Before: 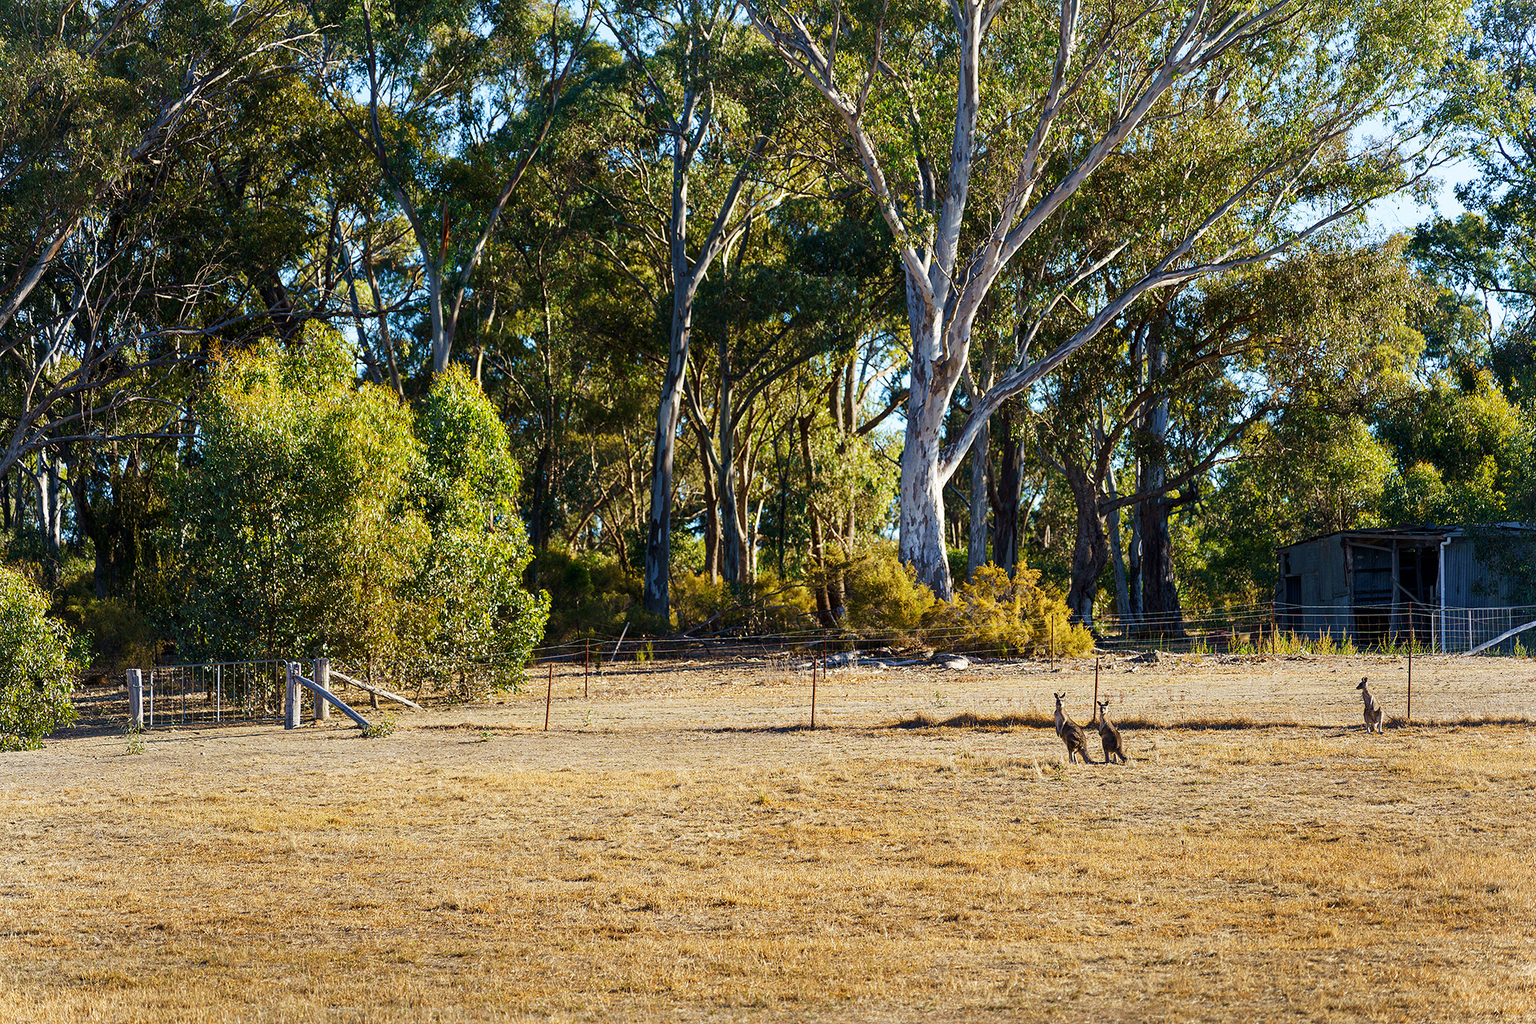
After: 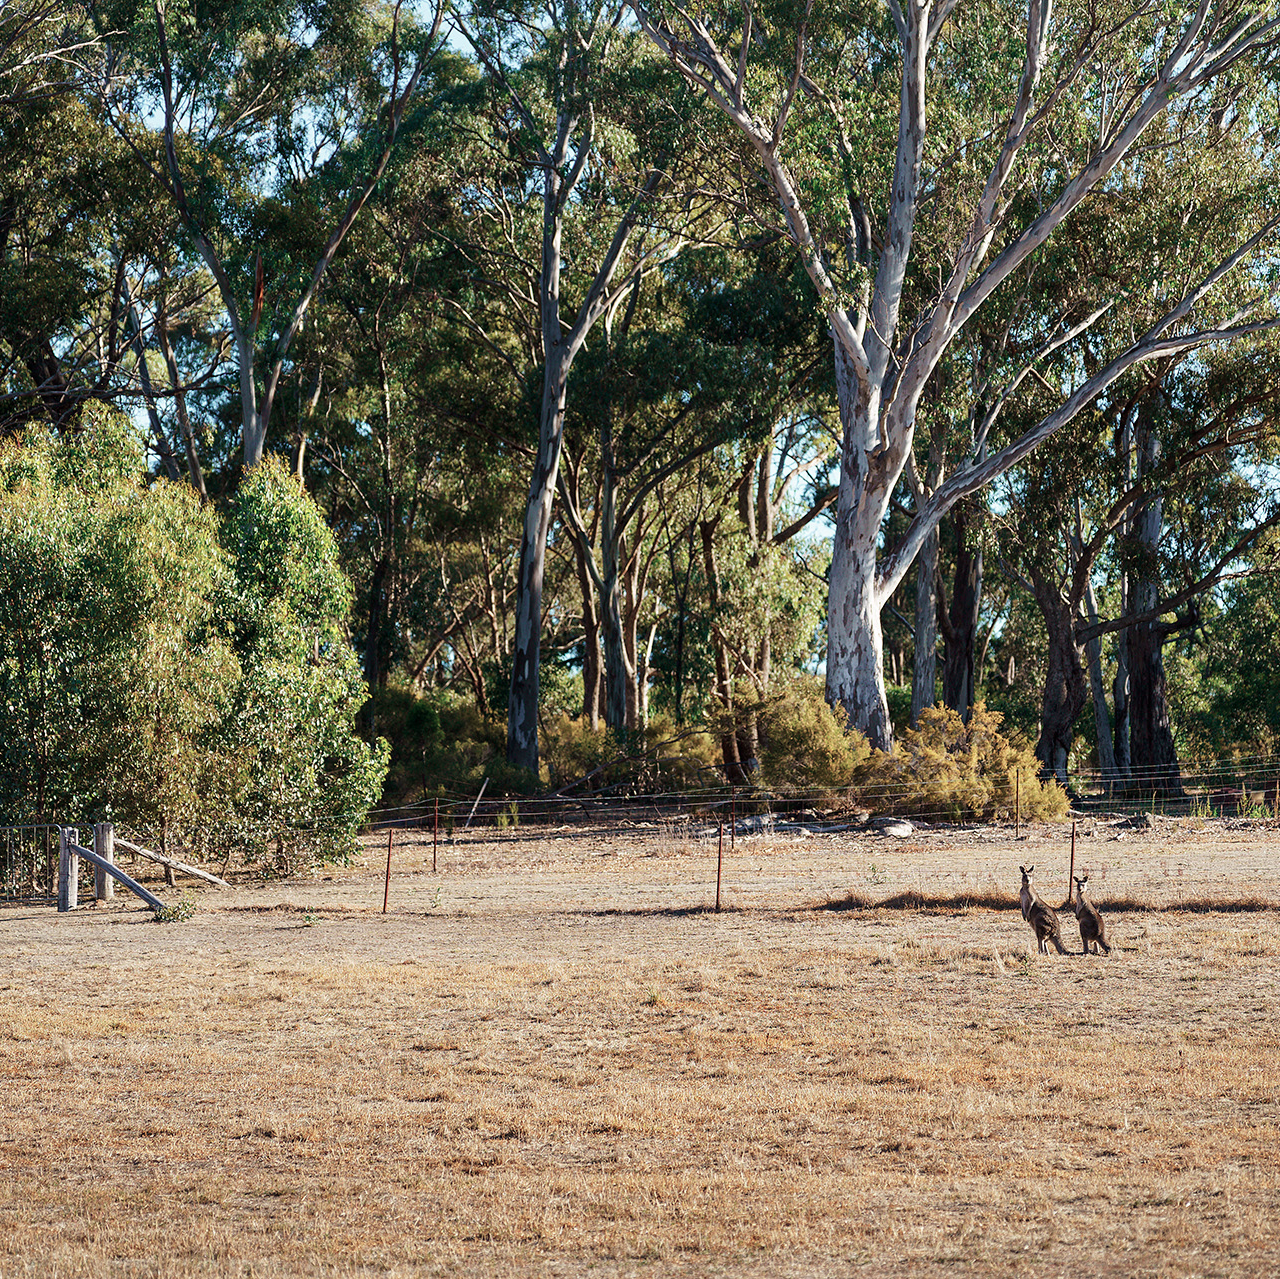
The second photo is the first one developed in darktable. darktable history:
crop and rotate: left 15.546%, right 17.787%
color contrast: blue-yellow contrast 0.62
